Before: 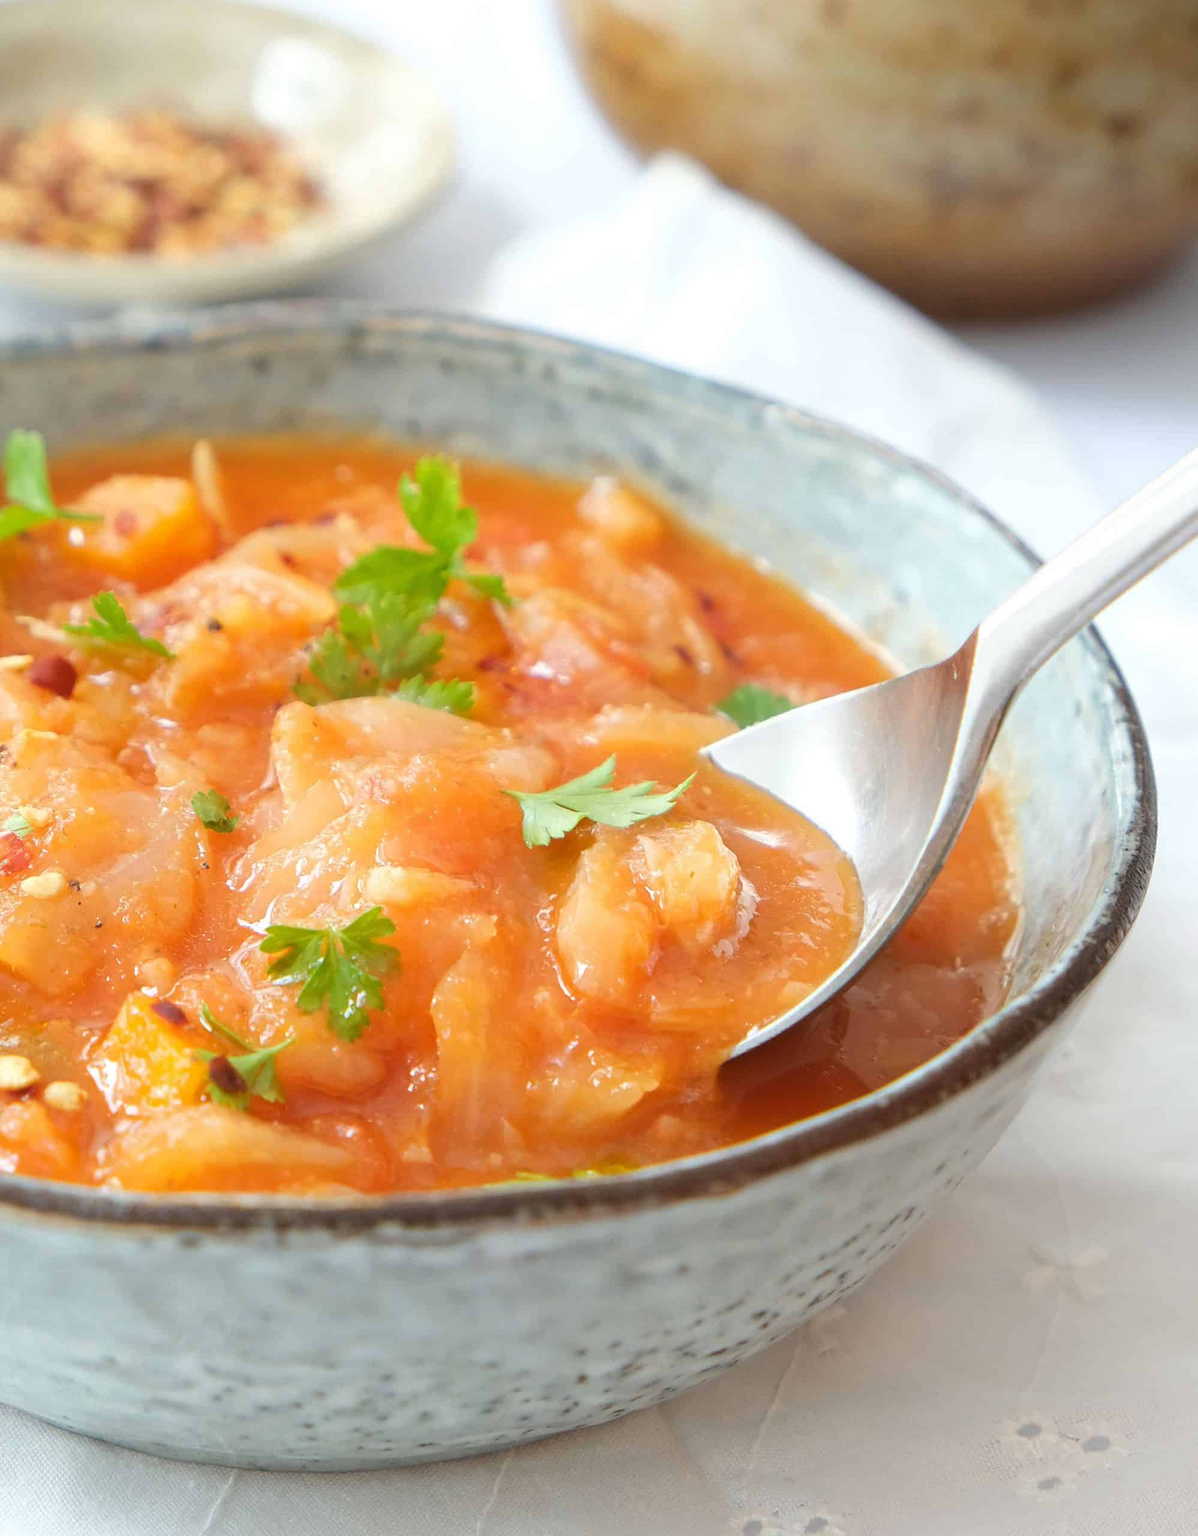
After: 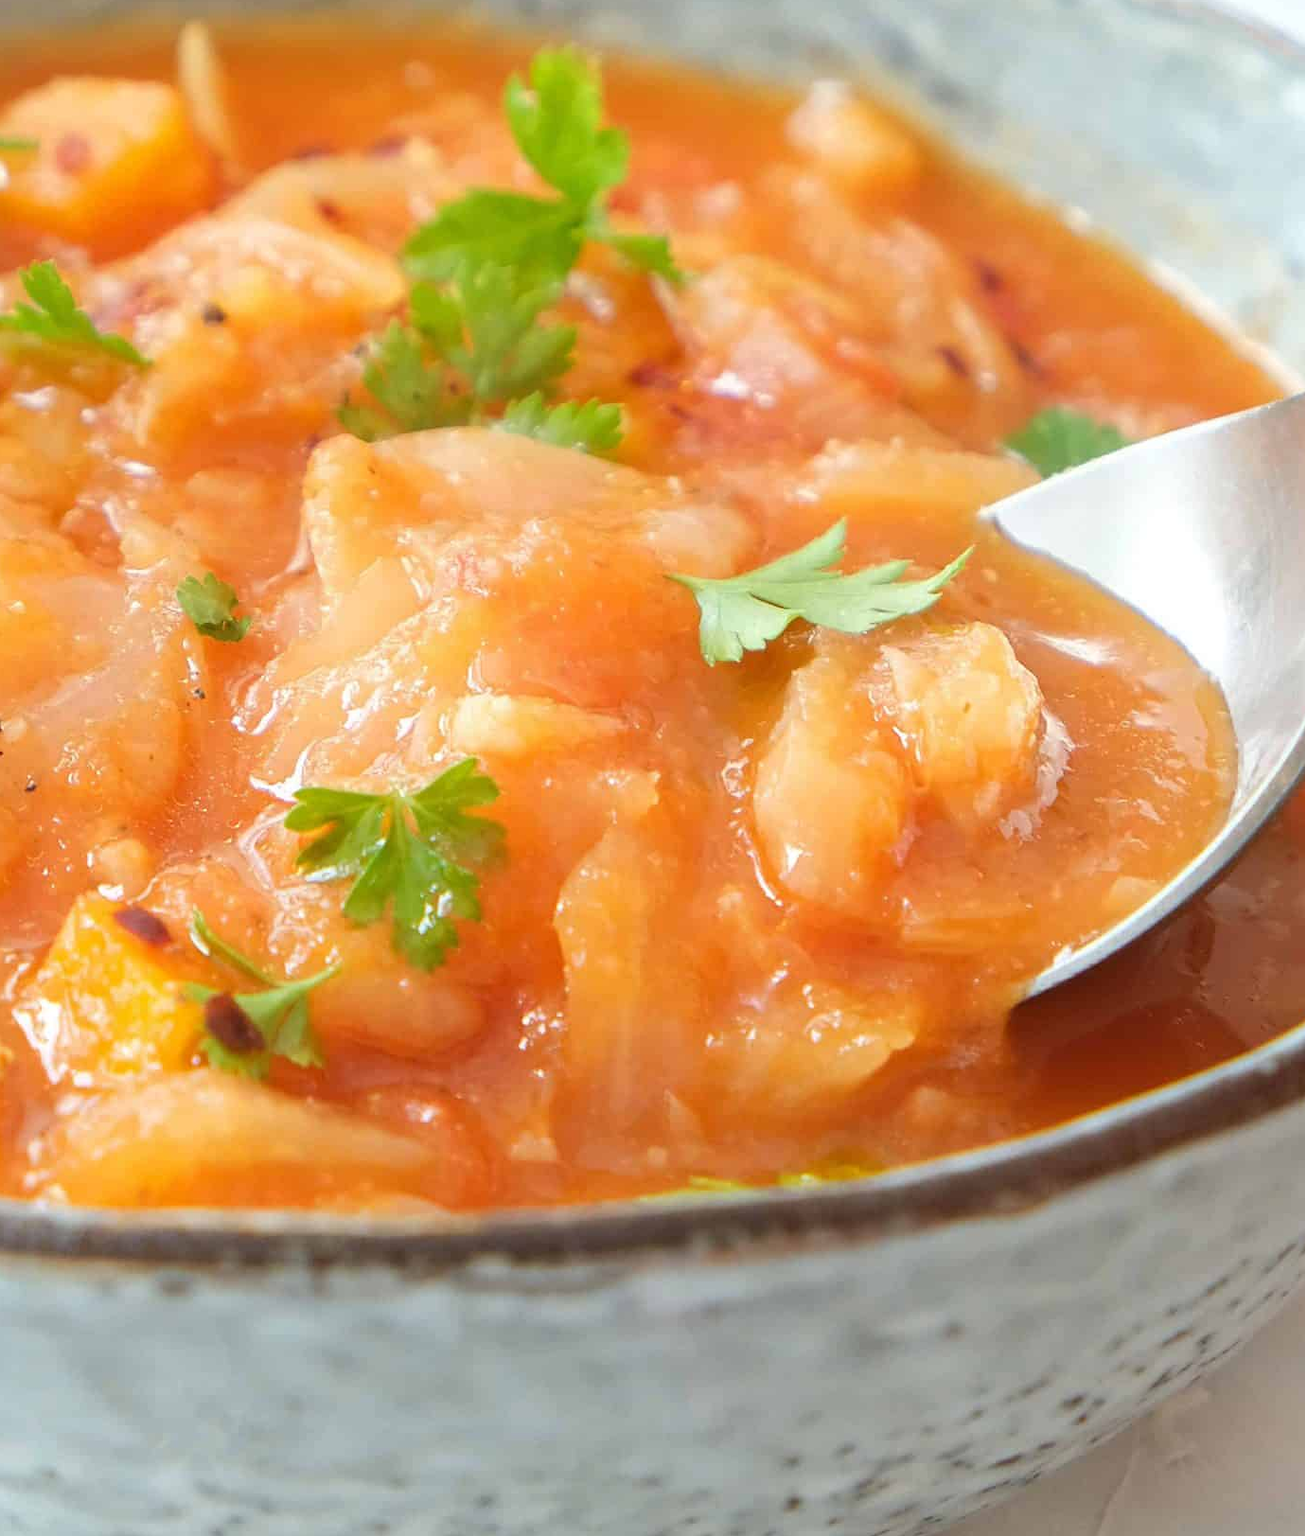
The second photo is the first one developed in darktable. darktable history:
crop: left 6.649%, top 27.76%, right 24.295%, bottom 8.826%
